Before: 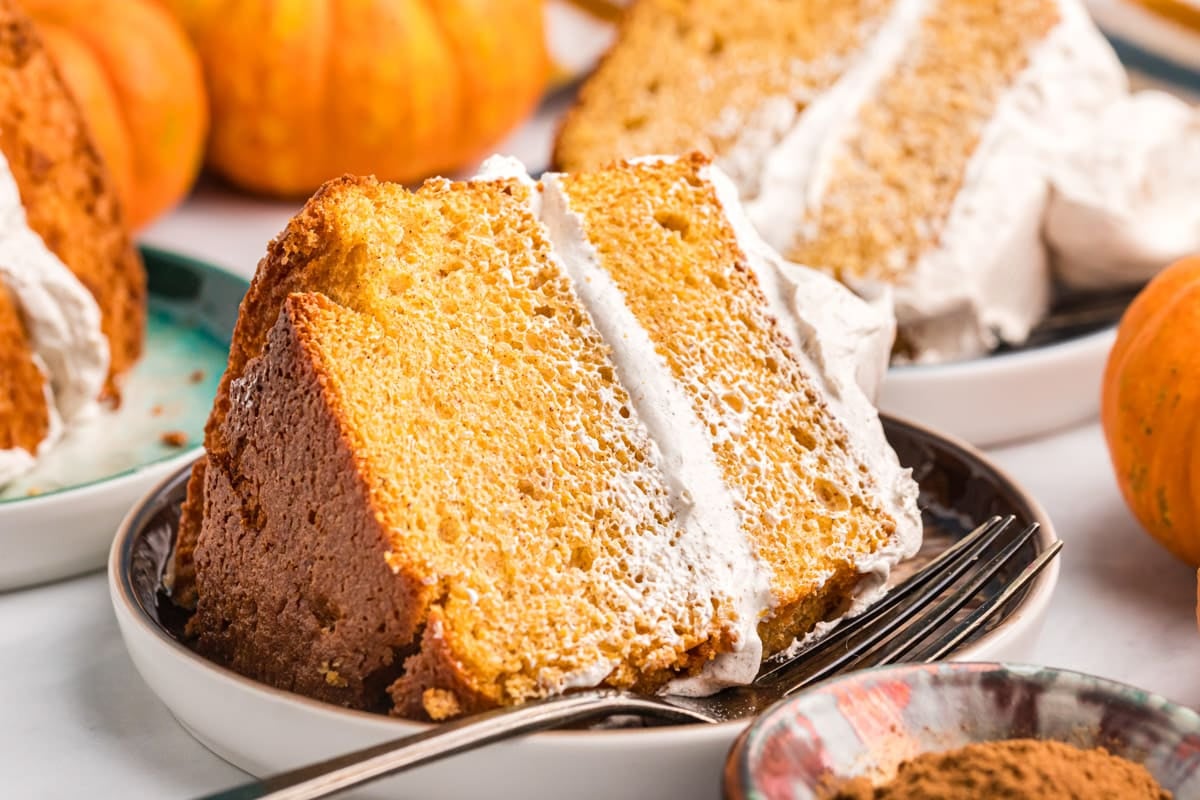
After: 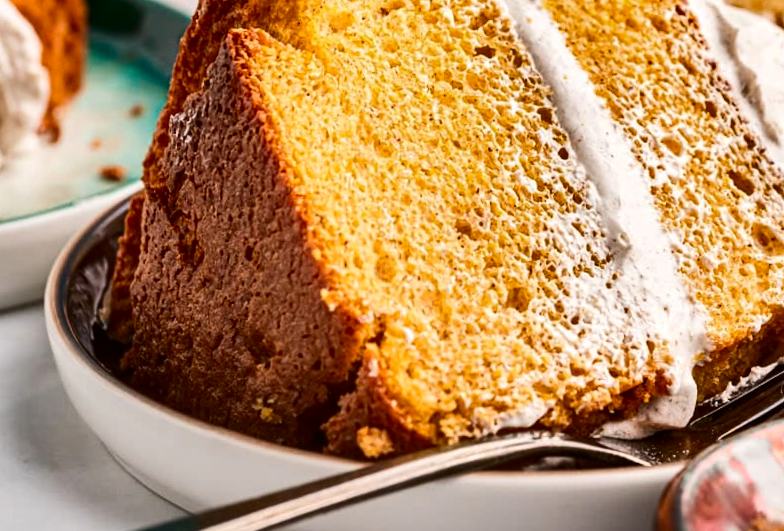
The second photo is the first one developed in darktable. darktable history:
shadows and highlights: soften with gaussian
contrast brightness saturation: contrast 0.201, brightness -0.108, saturation 0.096
crop and rotate: angle -0.955°, left 4.039%, top 31.955%, right 28.977%
tone equalizer: edges refinement/feathering 500, mask exposure compensation -1.57 EV, preserve details no
